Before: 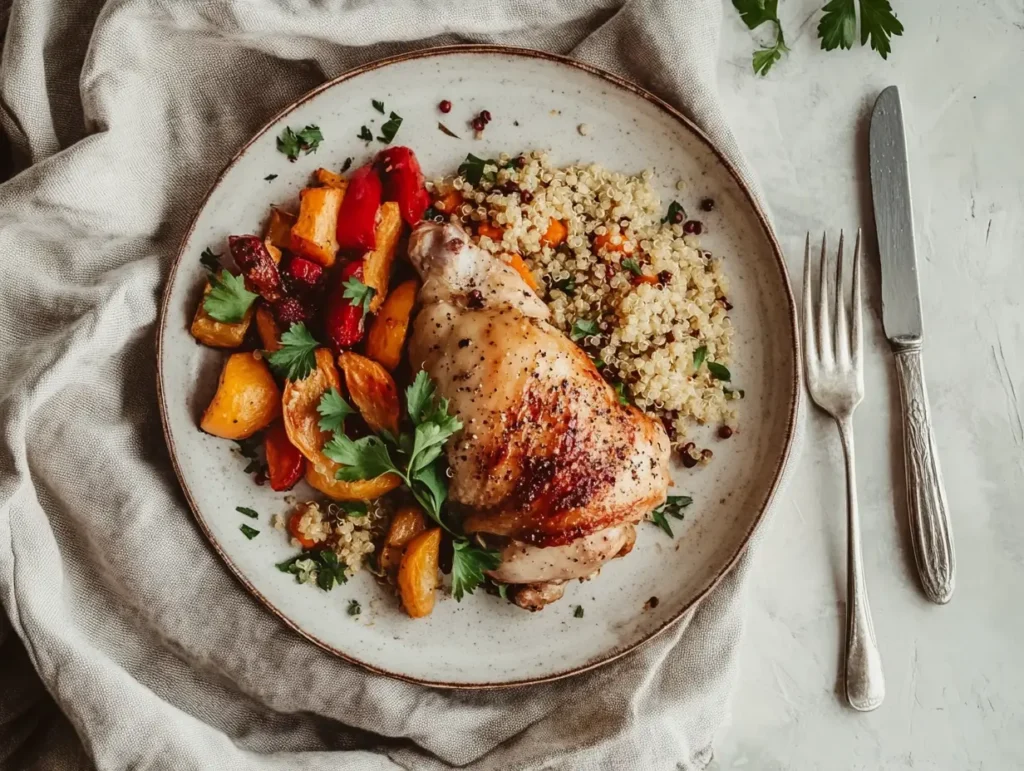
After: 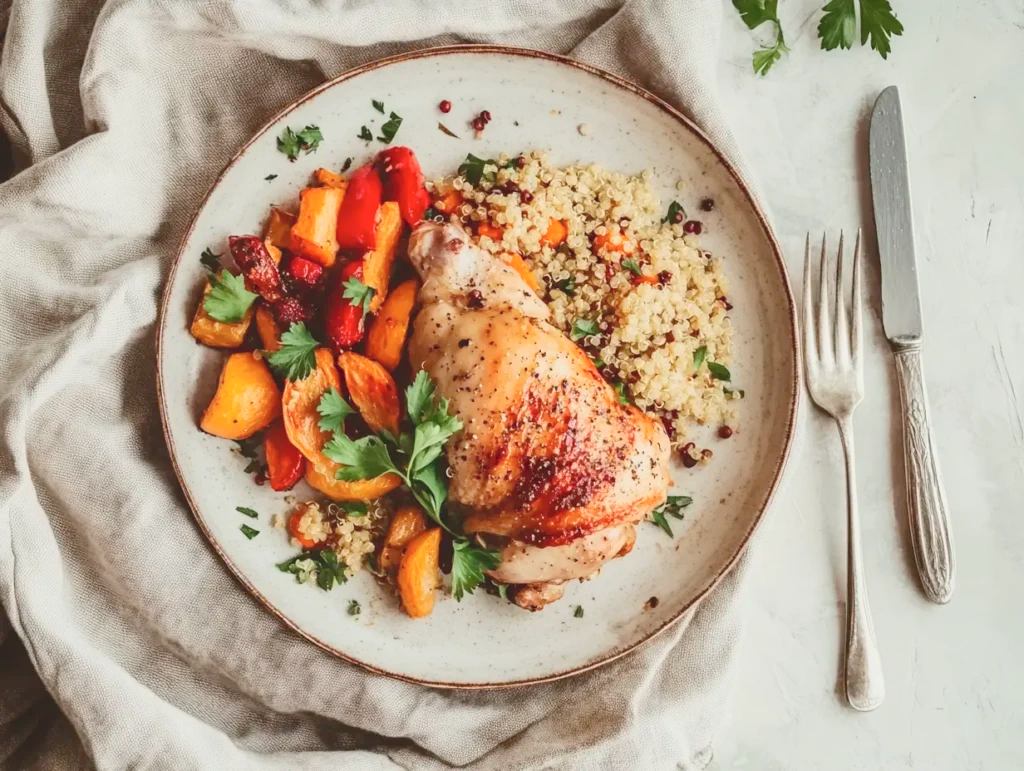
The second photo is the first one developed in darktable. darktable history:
levels: levels [0, 0.445, 1]
tone curve: curves: ch0 [(0, 0.047) (0.199, 0.263) (0.47, 0.555) (0.805, 0.839) (1, 0.962)], color space Lab, independent channels, preserve colors none
